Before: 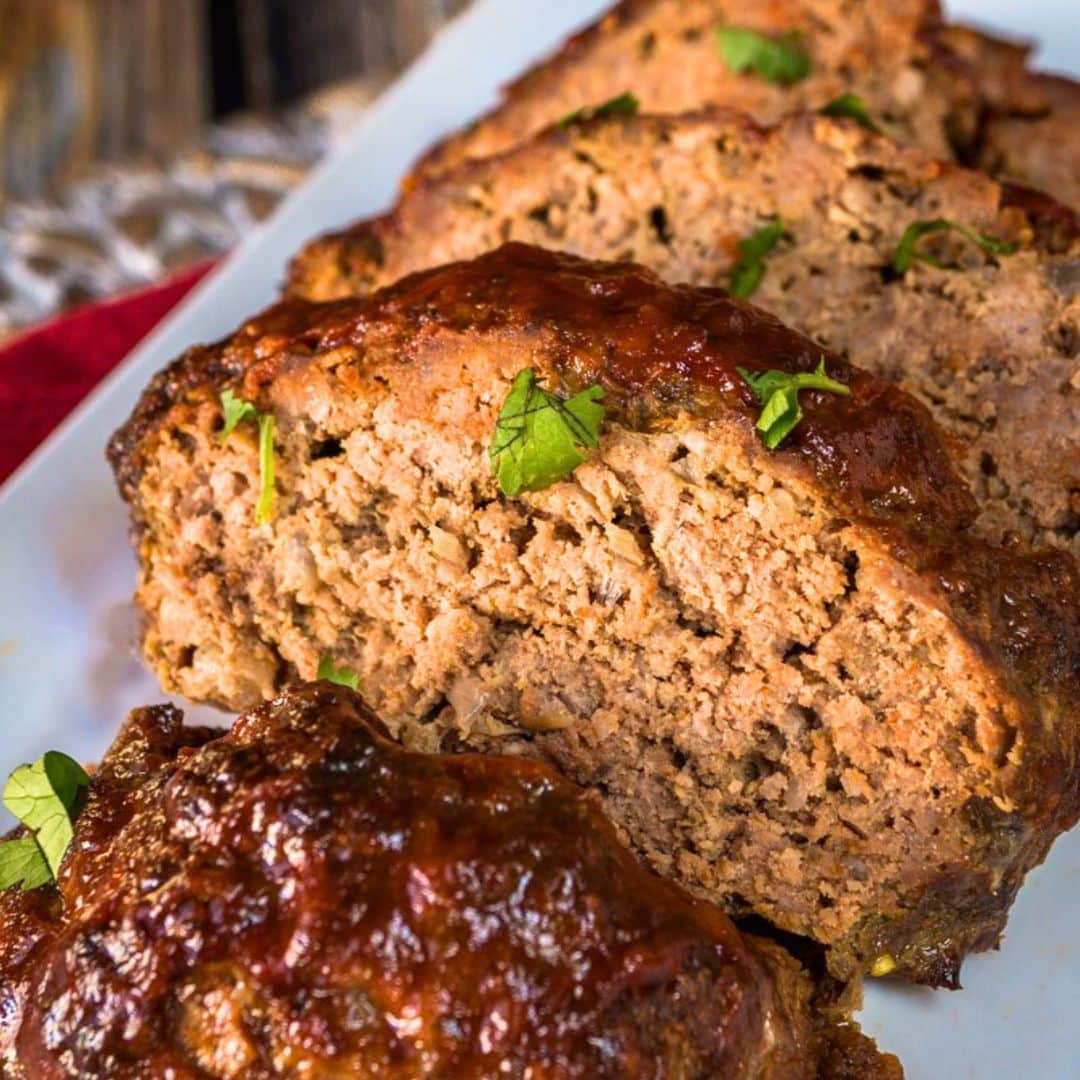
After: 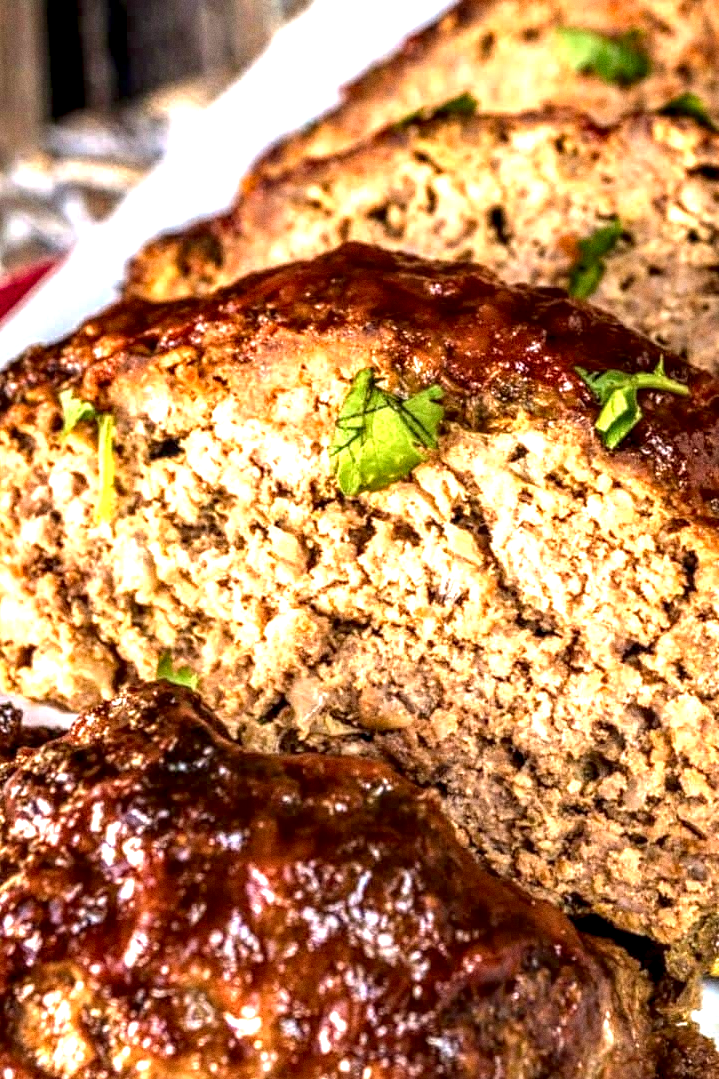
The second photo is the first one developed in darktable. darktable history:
local contrast: highlights 19%, detail 186%
crop and rotate: left 15.055%, right 18.278%
grain: coarseness 0.47 ISO
exposure: exposure 0.943 EV, compensate highlight preservation false
